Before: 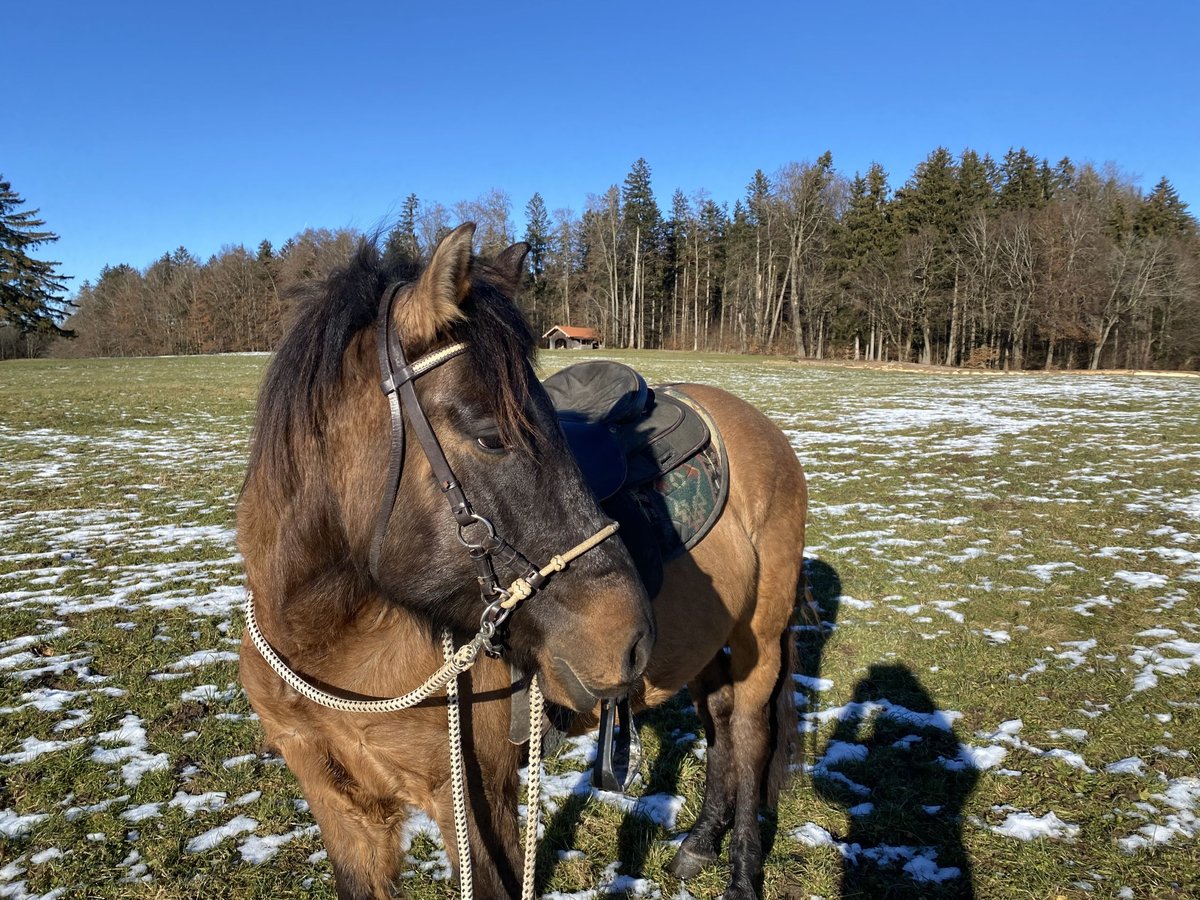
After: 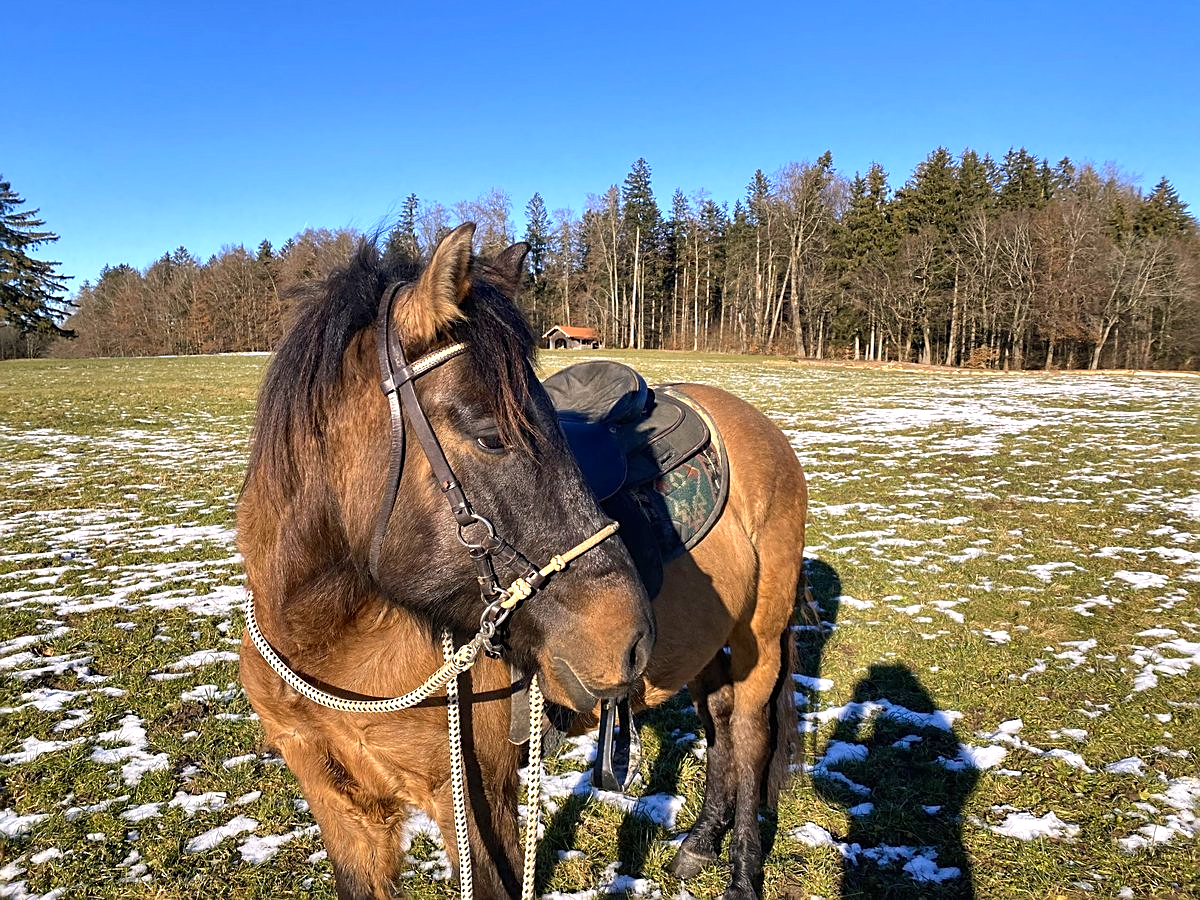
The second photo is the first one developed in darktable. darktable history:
color correction: highlights a* 3.38, highlights b* 1.88, saturation 1.19
exposure: black level correction 0, exposure 0.498 EV, compensate highlight preservation false
color balance rgb: highlights gain › chroma 1.081%, highlights gain › hue 52.38°, perceptual saturation grading › global saturation 0.172%
shadows and highlights: shadows 48.94, highlights -41.91, highlights color adjustment 31.4%, soften with gaussian
sharpen: on, module defaults
